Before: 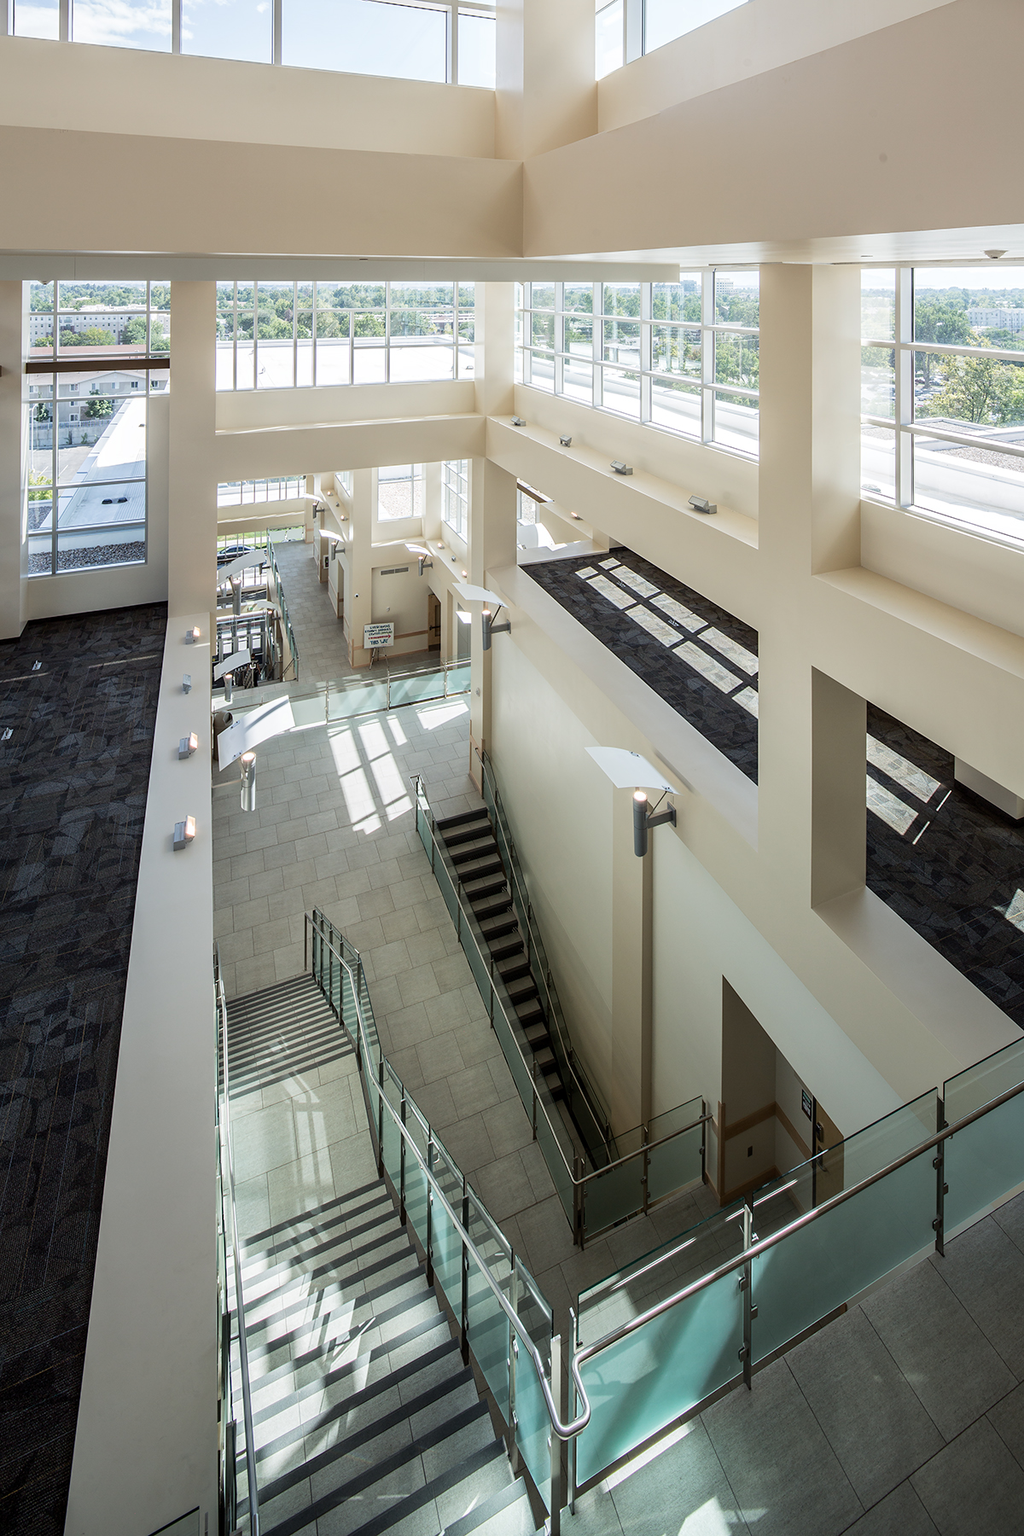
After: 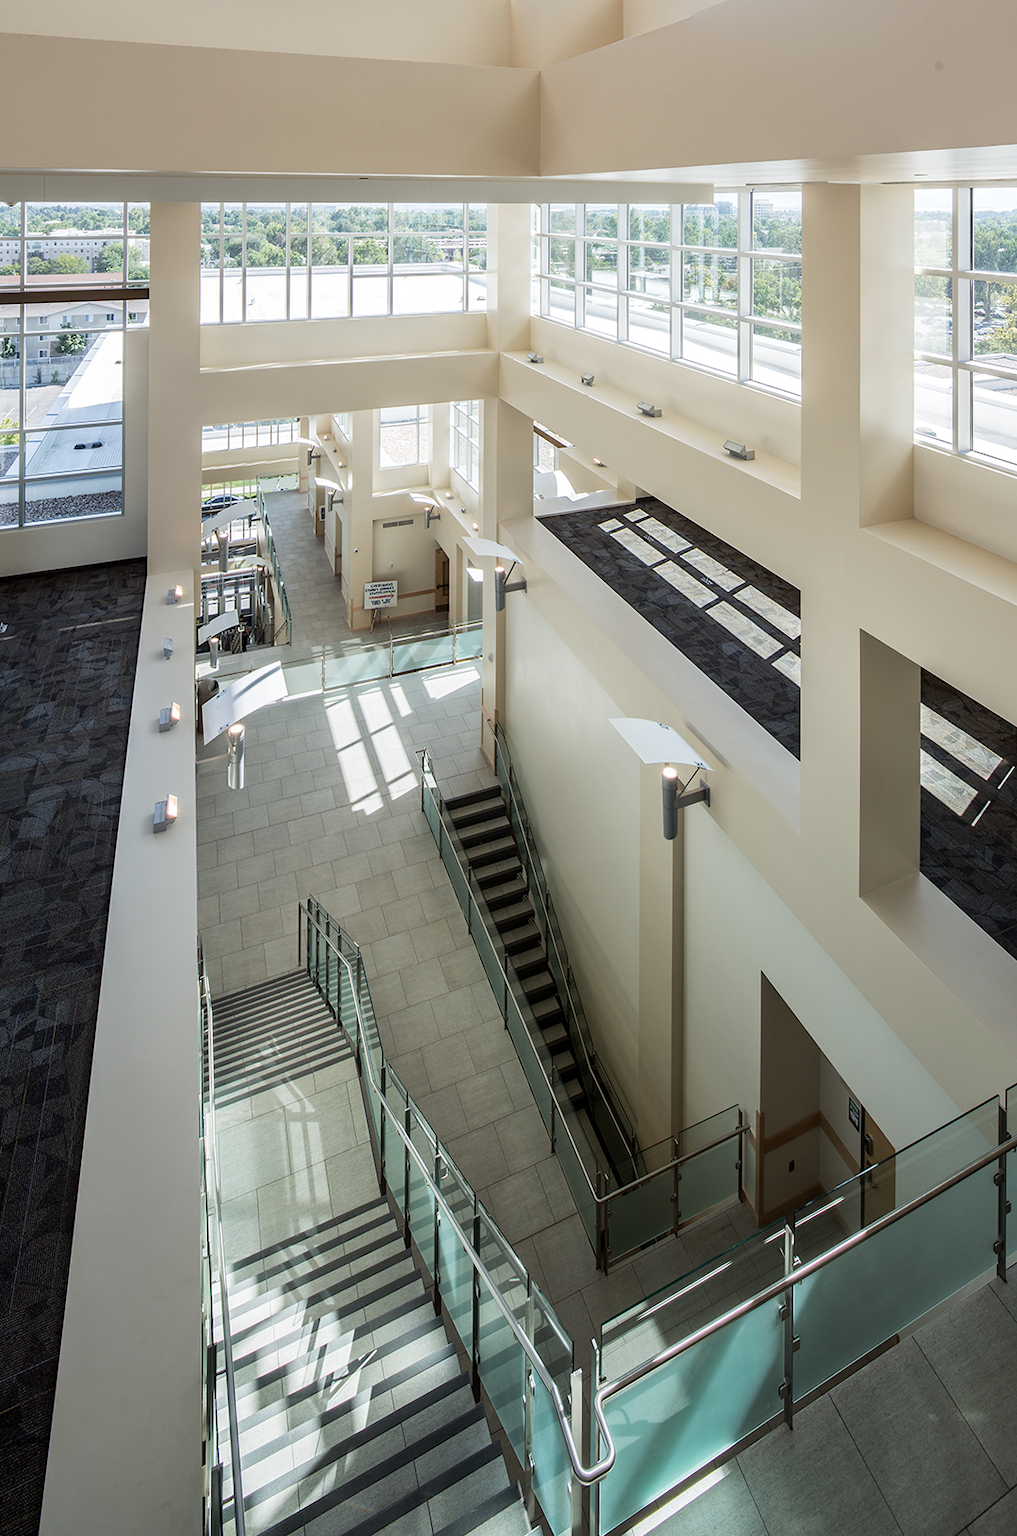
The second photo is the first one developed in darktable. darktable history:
crop: left 3.456%, top 6.4%, right 6.717%, bottom 3.215%
